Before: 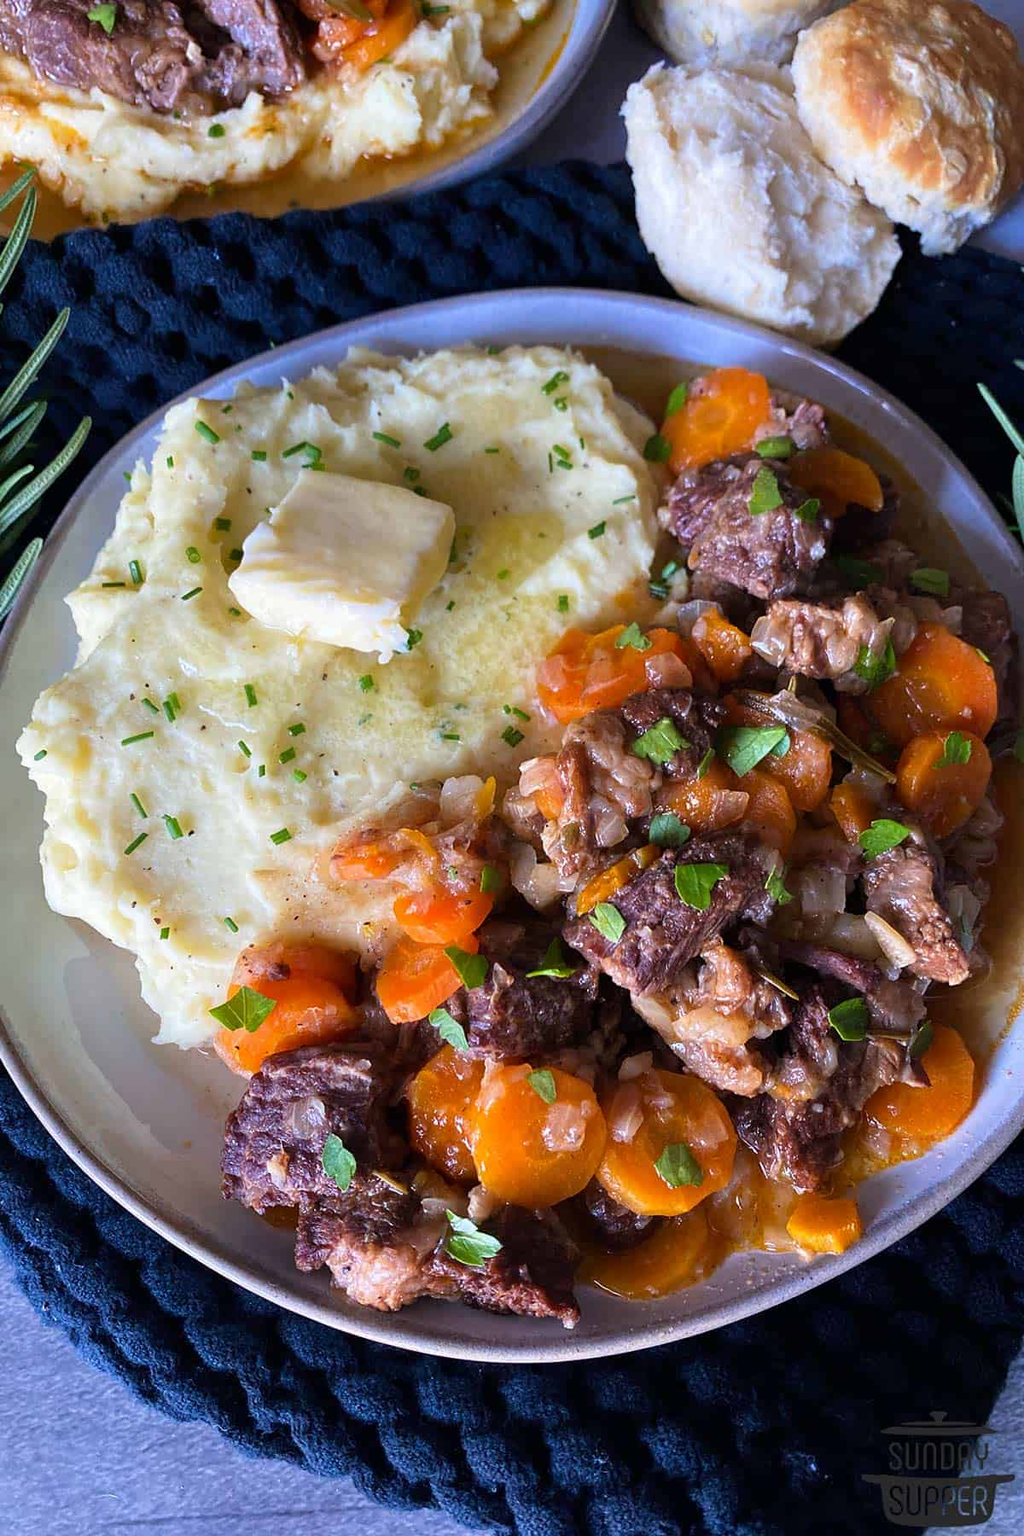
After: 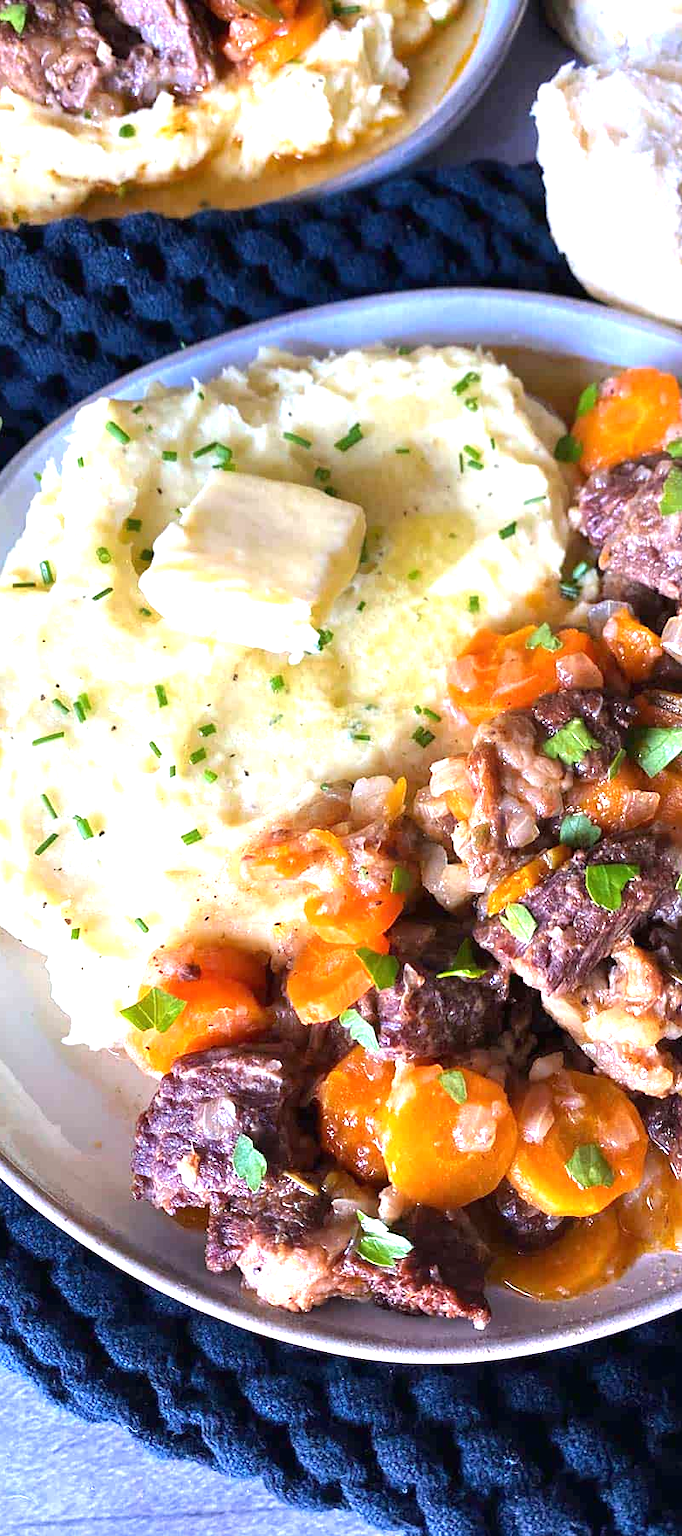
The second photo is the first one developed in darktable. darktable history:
exposure: black level correction 0, exposure 1.1 EV, compensate highlight preservation false
crop and rotate: left 8.786%, right 24.548%
